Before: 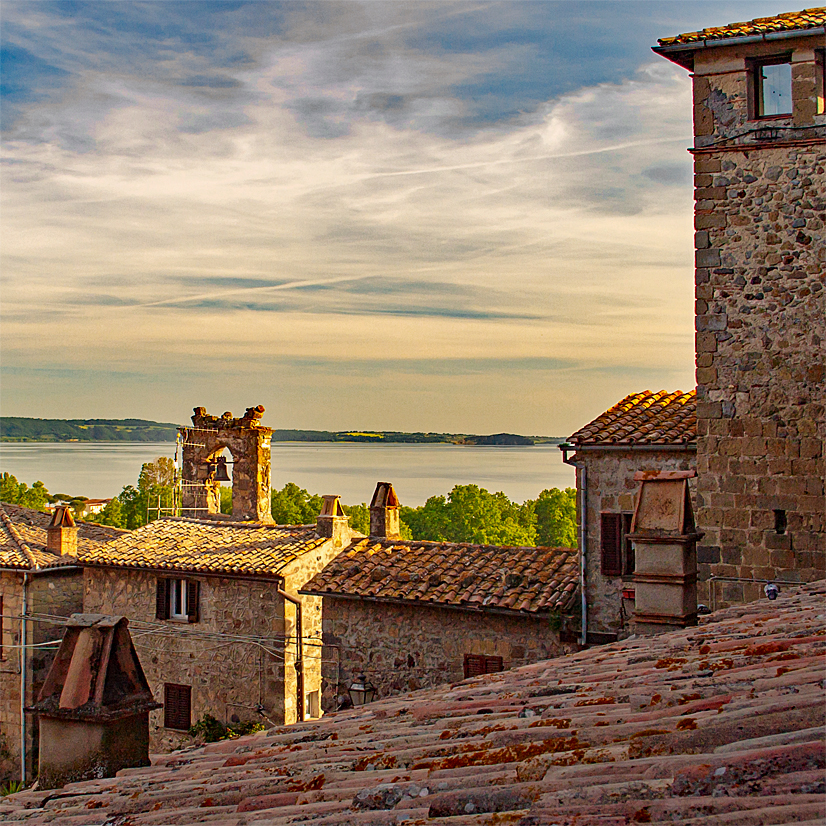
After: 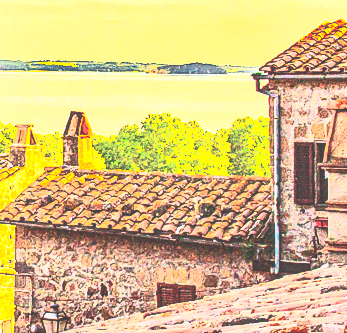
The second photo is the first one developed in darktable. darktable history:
exposure: black level correction -0.023, exposure 1.397 EV, compensate highlight preservation false
local contrast: on, module defaults
contrast brightness saturation: contrast 0.838, brightness 0.592, saturation 0.586
crop: left 37.196%, top 44.985%, right 20.703%, bottom 13.645%
